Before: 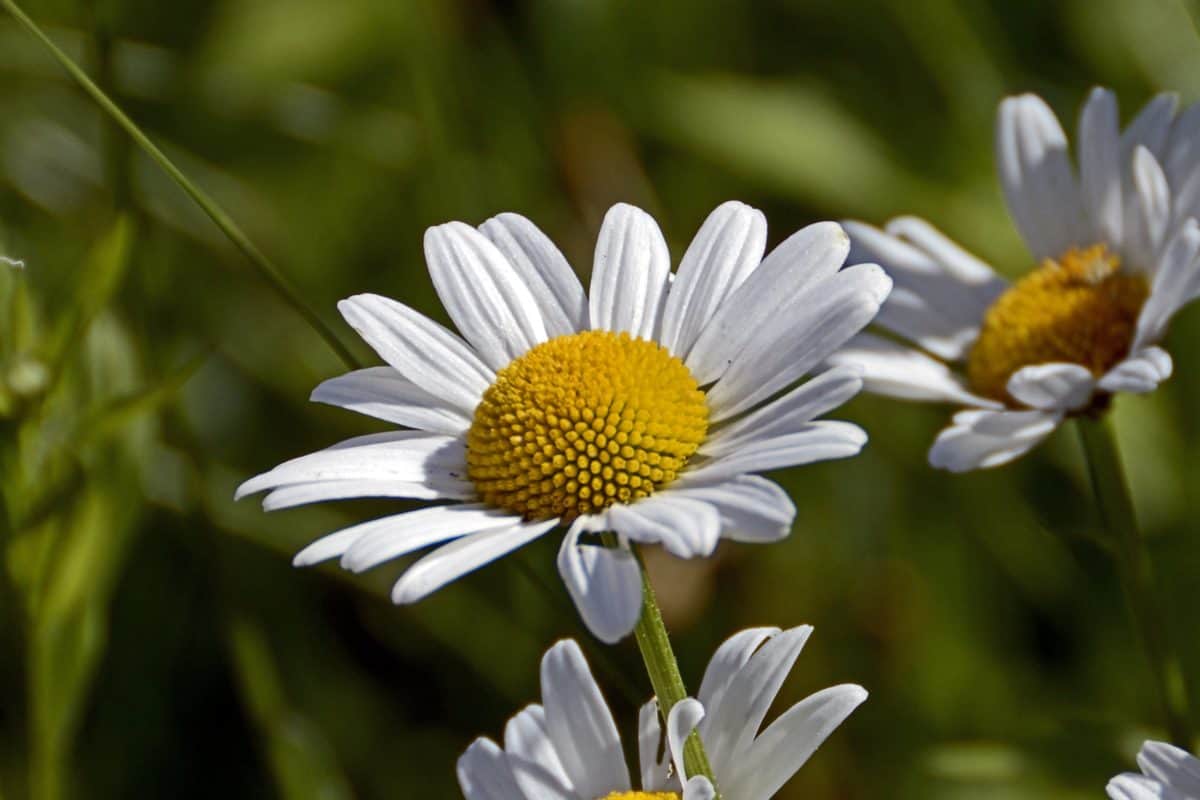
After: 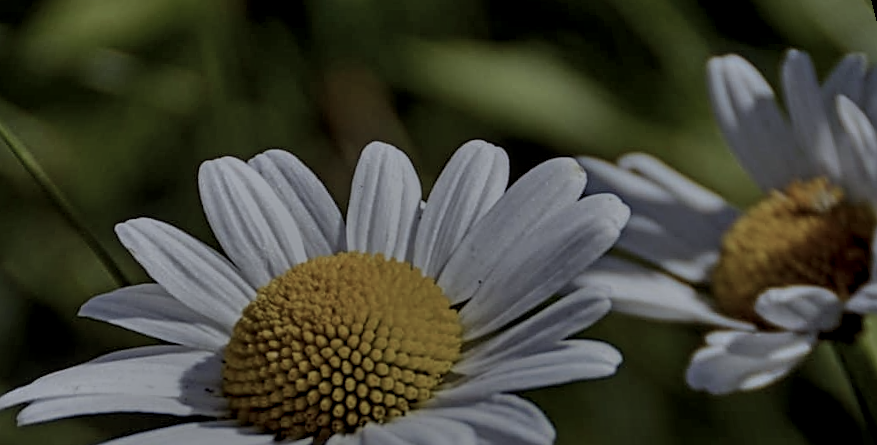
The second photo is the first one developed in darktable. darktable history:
levels: levels [0.026, 0.507, 0.987]
color balance rgb: perceptual brilliance grading › global brilliance -48.39%
white balance: red 0.967, blue 1.049
rotate and perspective: rotation 0.72°, lens shift (vertical) -0.352, lens shift (horizontal) -0.051, crop left 0.152, crop right 0.859, crop top 0.019, crop bottom 0.964
sharpen: on, module defaults
crop and rotate: left 11.812%, bottom 42.776%
shadows and highlights: soften with gaussian
local contrast: on, module defaults
